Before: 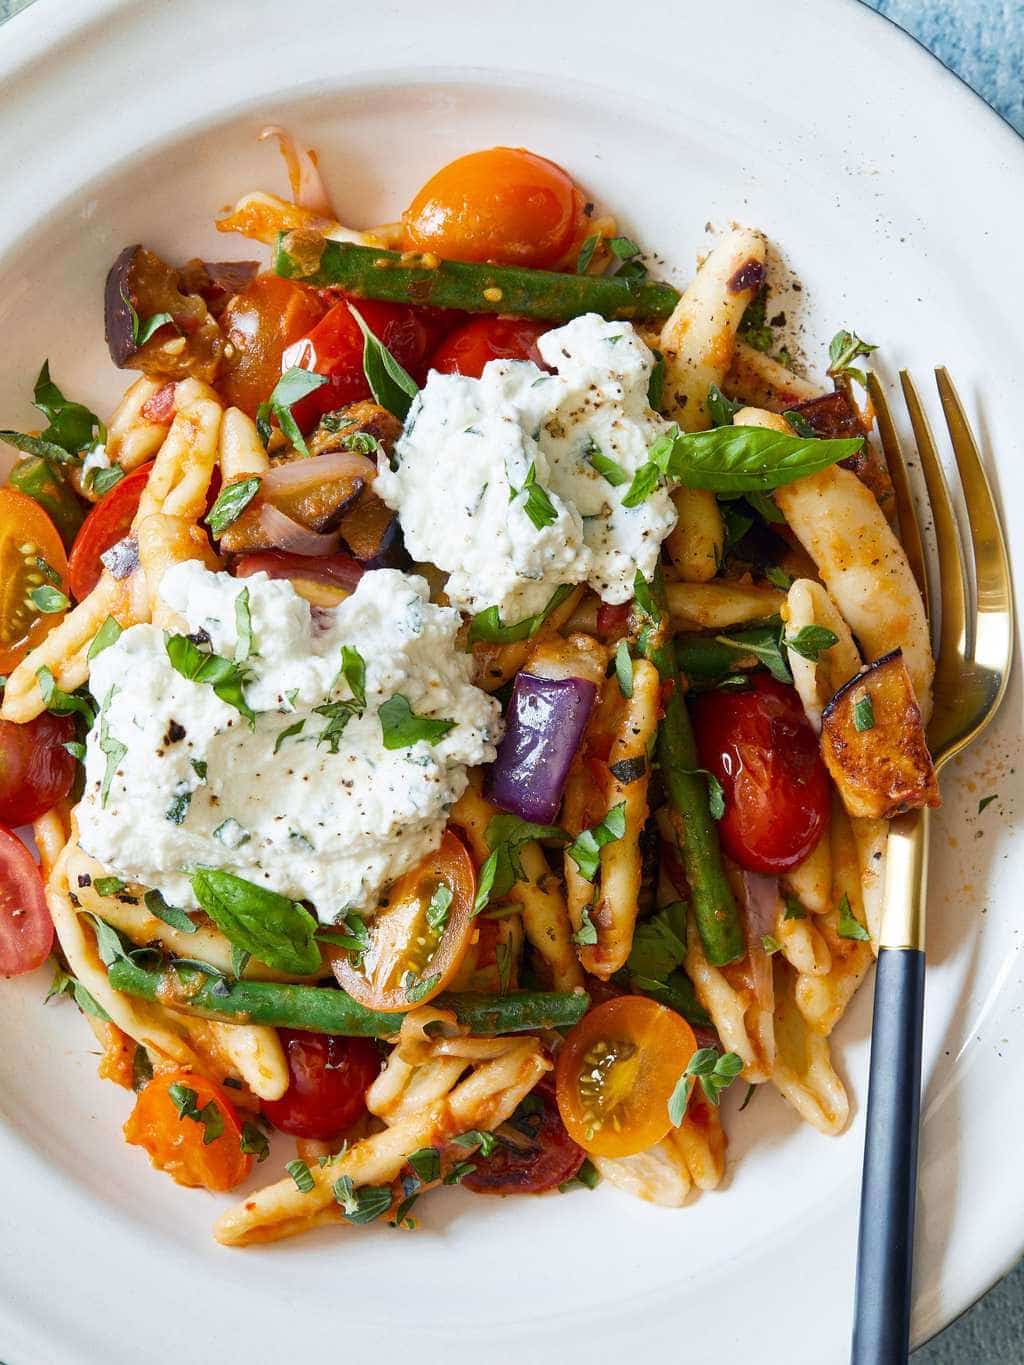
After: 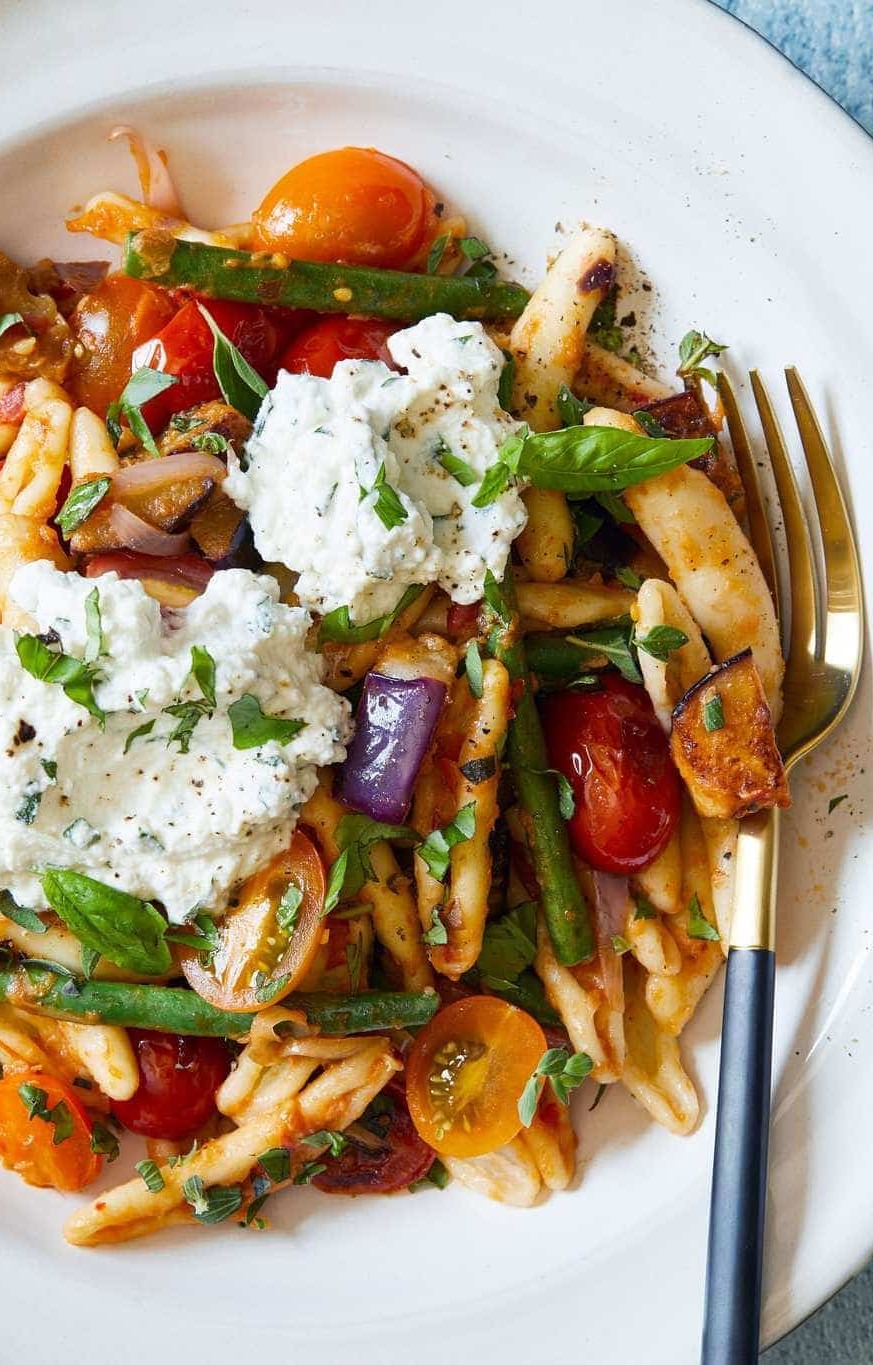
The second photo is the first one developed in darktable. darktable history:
crop and rotate: left 14.701%
